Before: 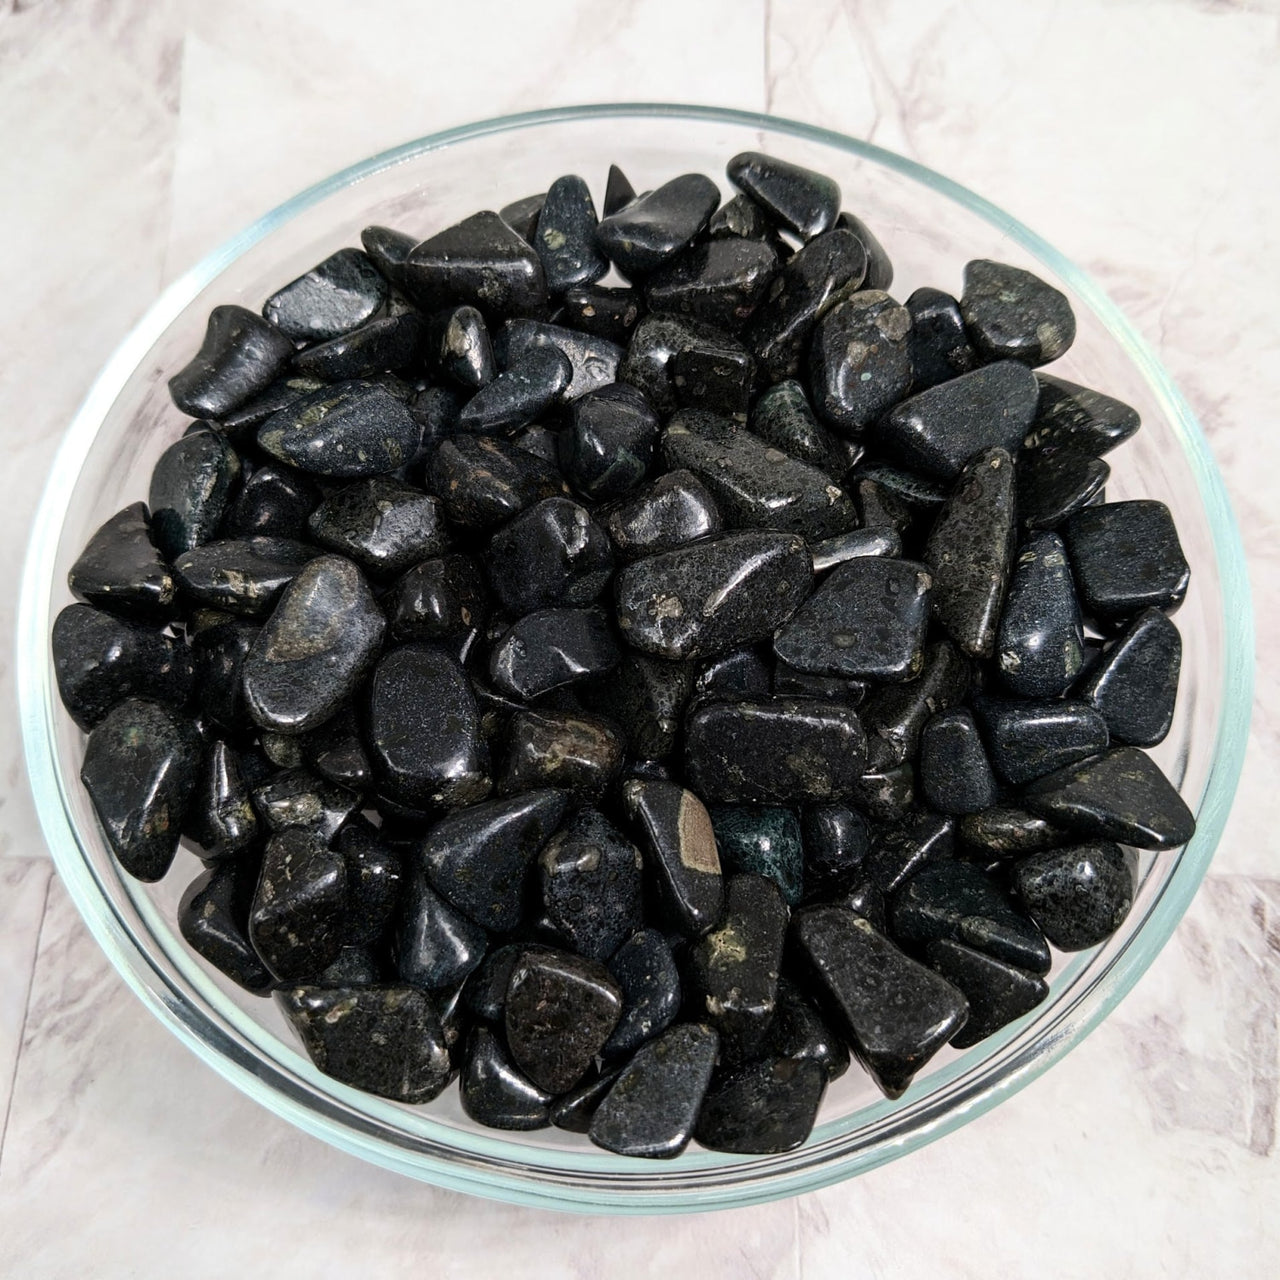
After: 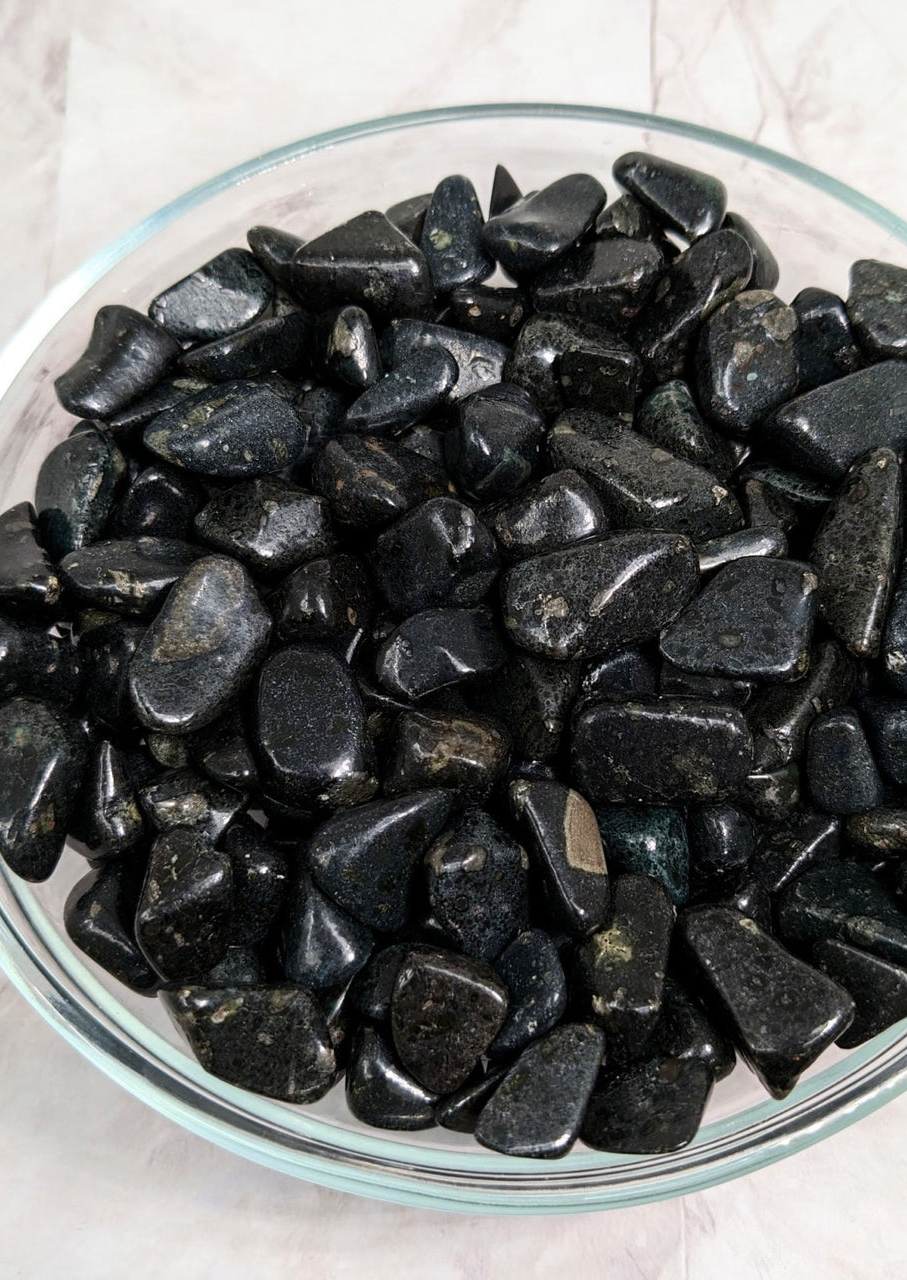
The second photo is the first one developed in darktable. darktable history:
crop and rotate: left 8.948%, right 20.179%
